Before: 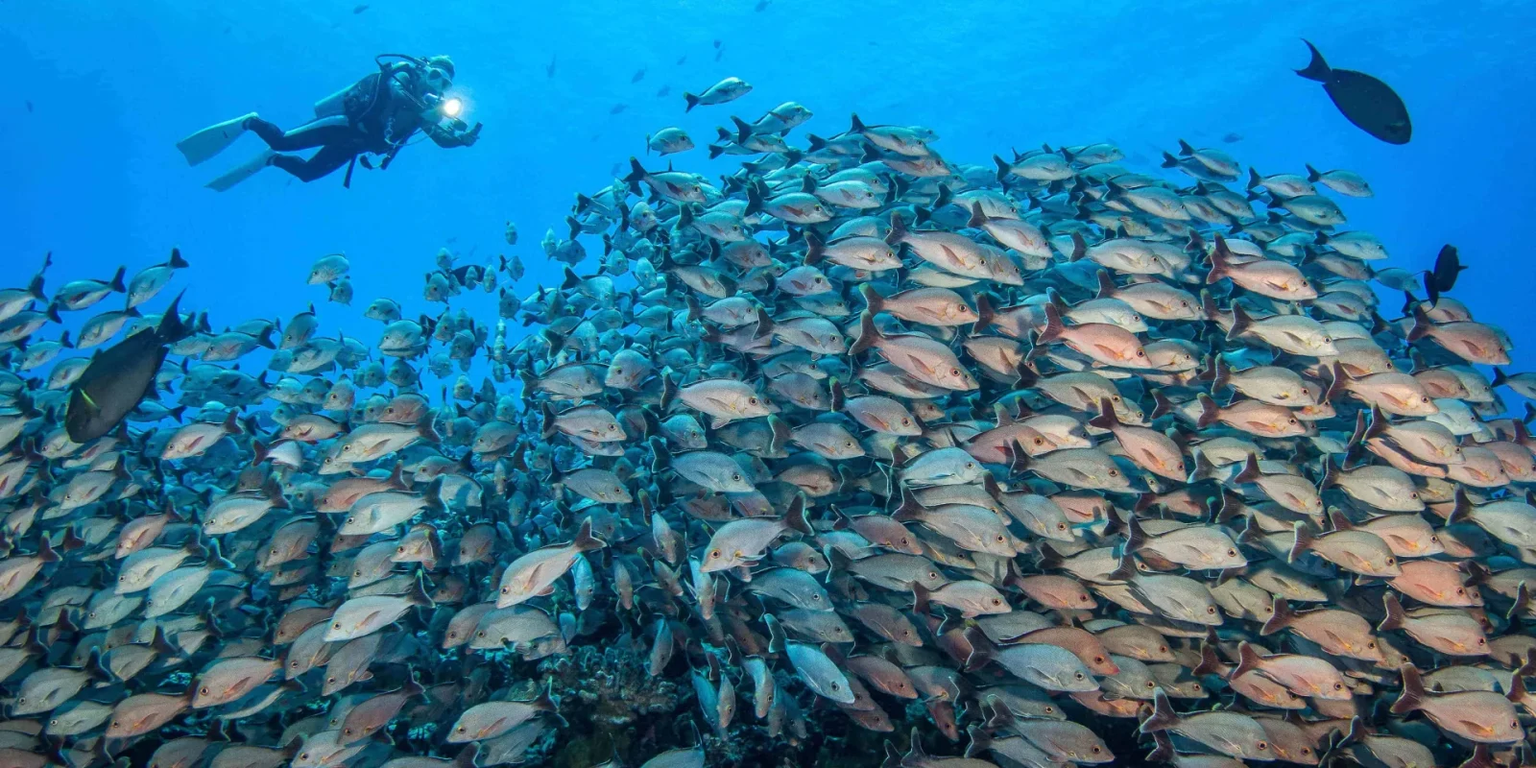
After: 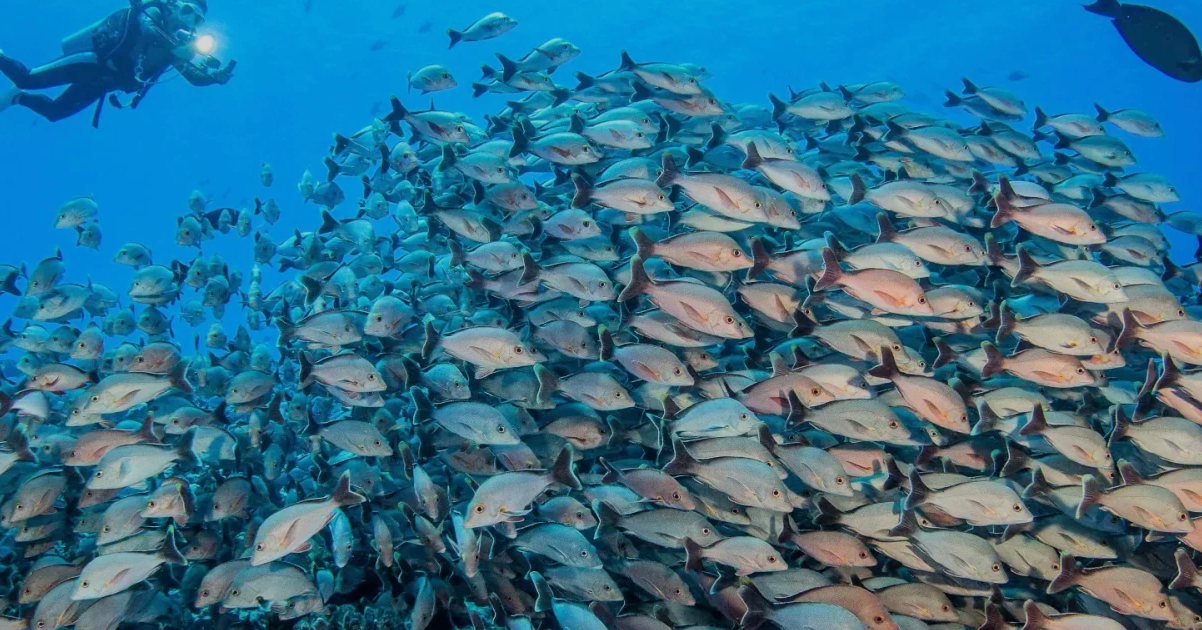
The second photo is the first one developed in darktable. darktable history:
color correction: highlights b* 0.002
filmic rgb: black relative exposure -7.65 EV, white relative exposure 4.56 EV, hardness 3.61, color science v6 (2022)
crop: left 16.636%, top 8.548%, right 8.18%, bottom 12.631%
